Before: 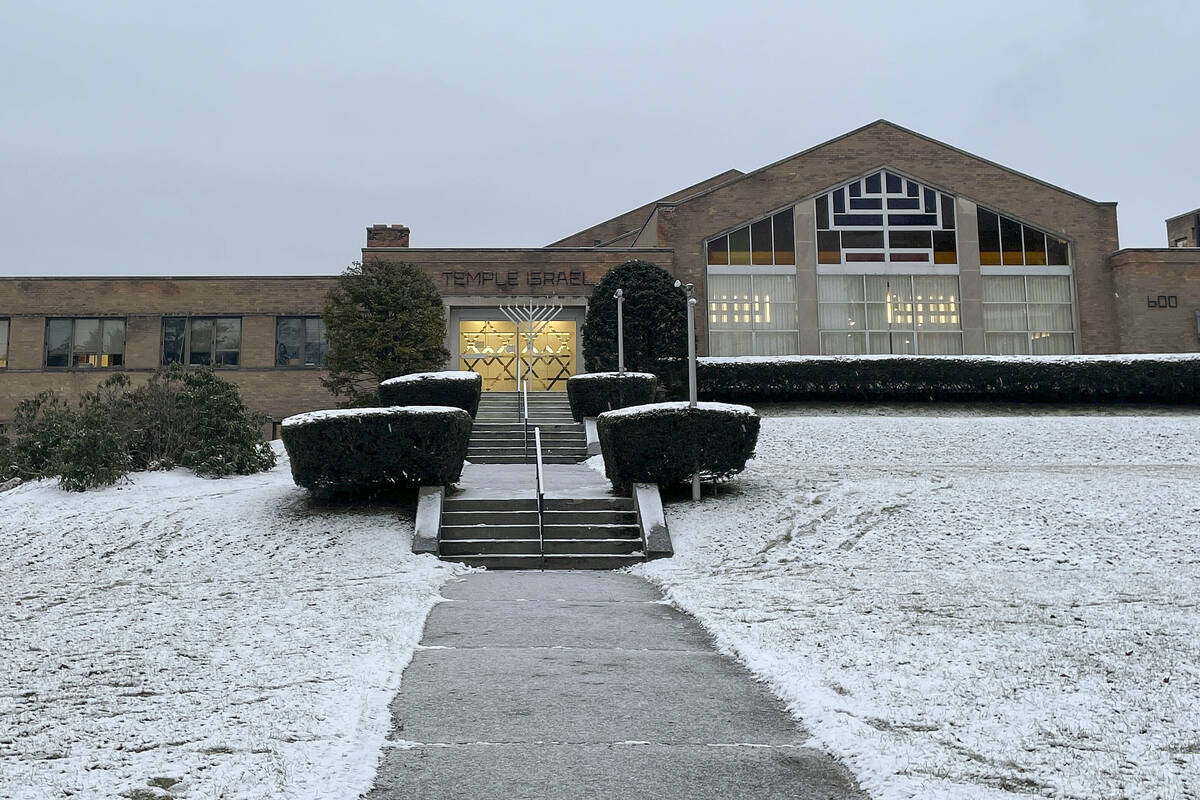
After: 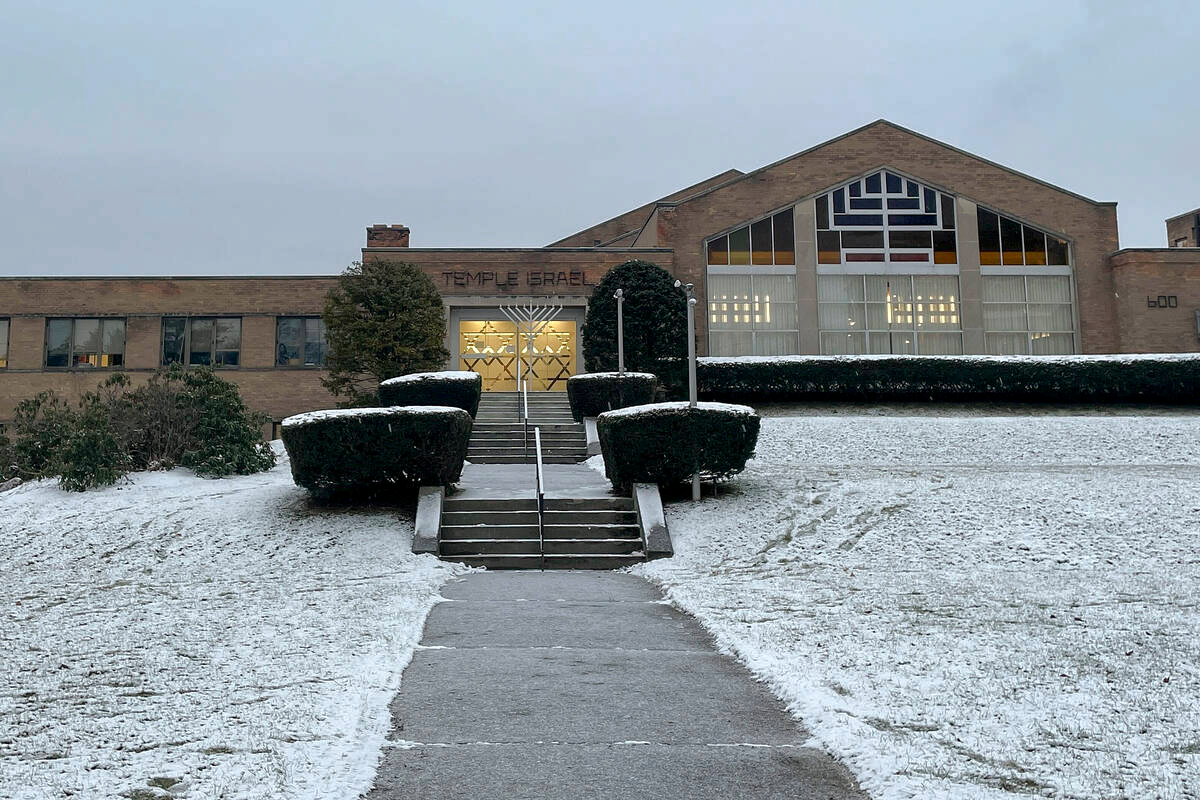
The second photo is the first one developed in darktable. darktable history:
tone equalizer: -8 EV -0.001 EV, -7 EV 0.002 EV, -6 EV -0.004 EV, -5 EV -0.002 EV, -4 EV -0.056 EV, -3 EV -0.197 EV, -2 EV -0.295 EV, -1 EV 0.08 EV, +0 EV 0.307 EV, edges refinement/feathering 500, mask exposure compensation -1.57 EV, preserve details no
